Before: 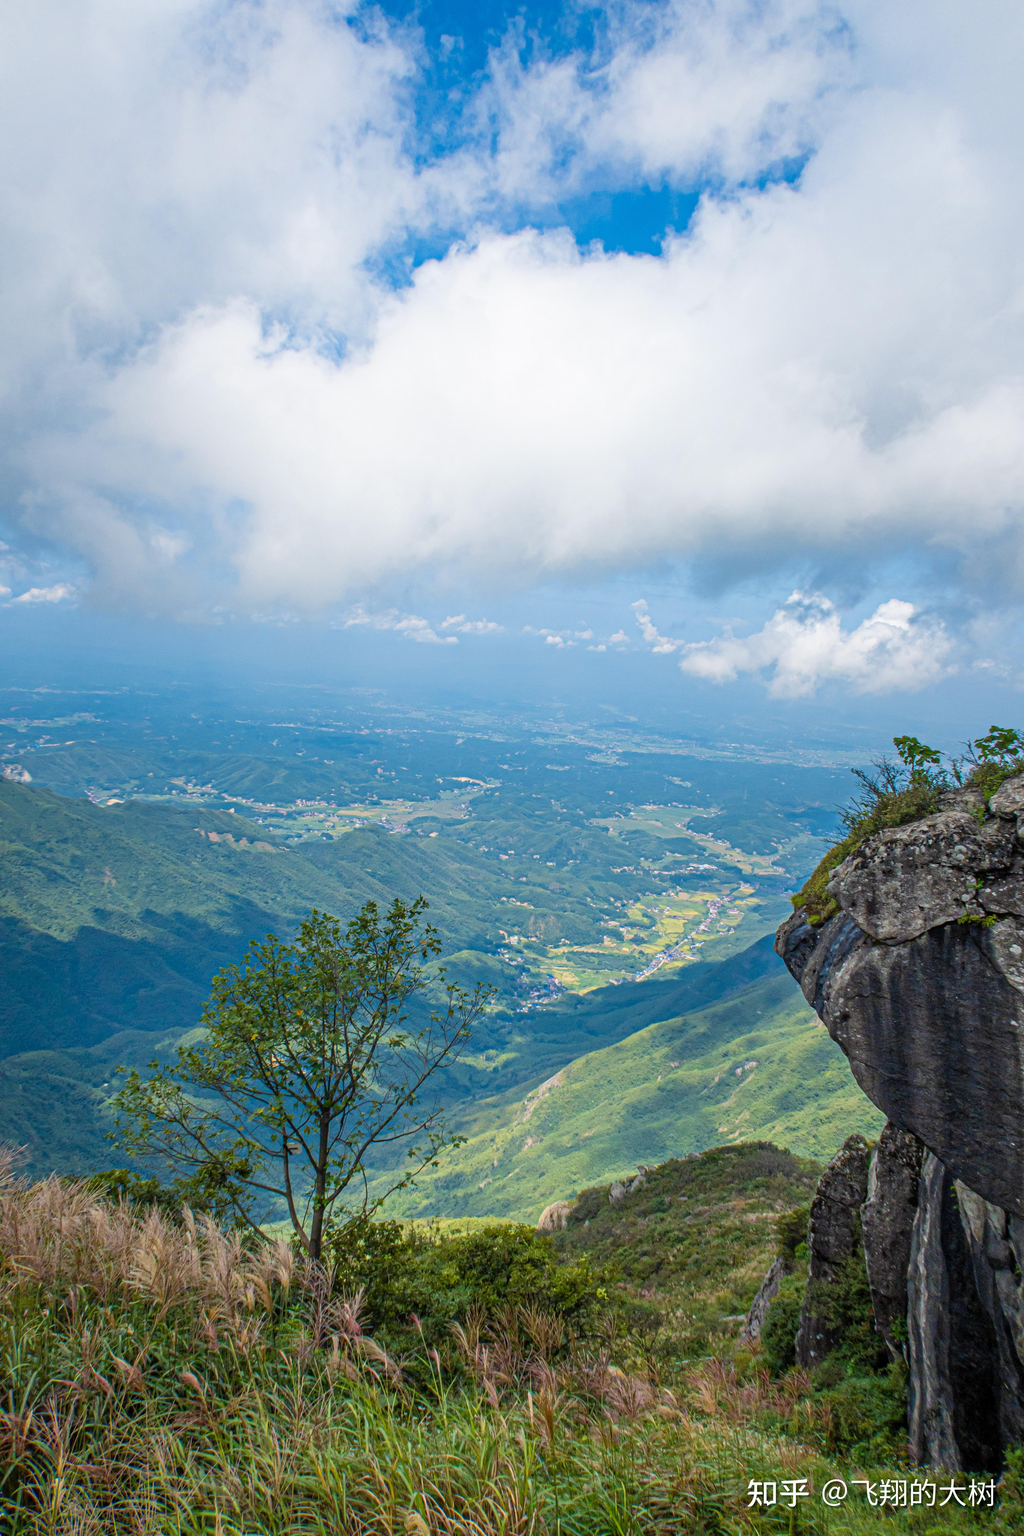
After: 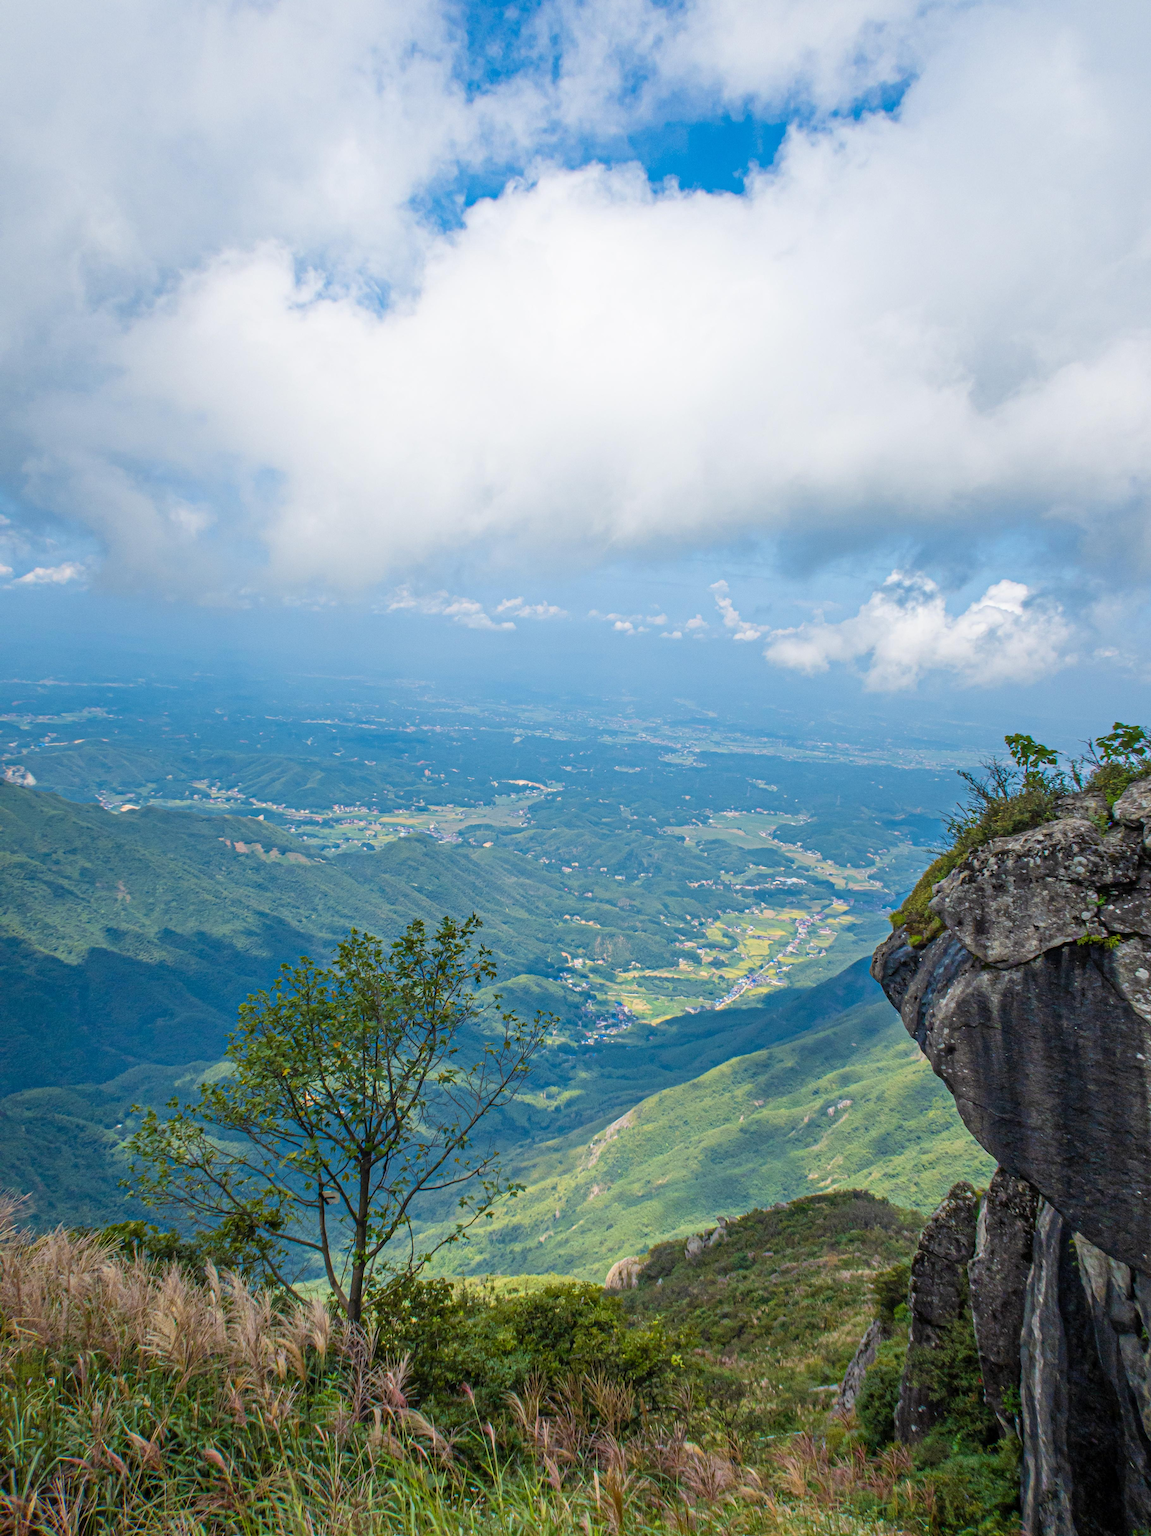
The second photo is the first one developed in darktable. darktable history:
crop and rotate: top 5.459%, bottom 5.587%
